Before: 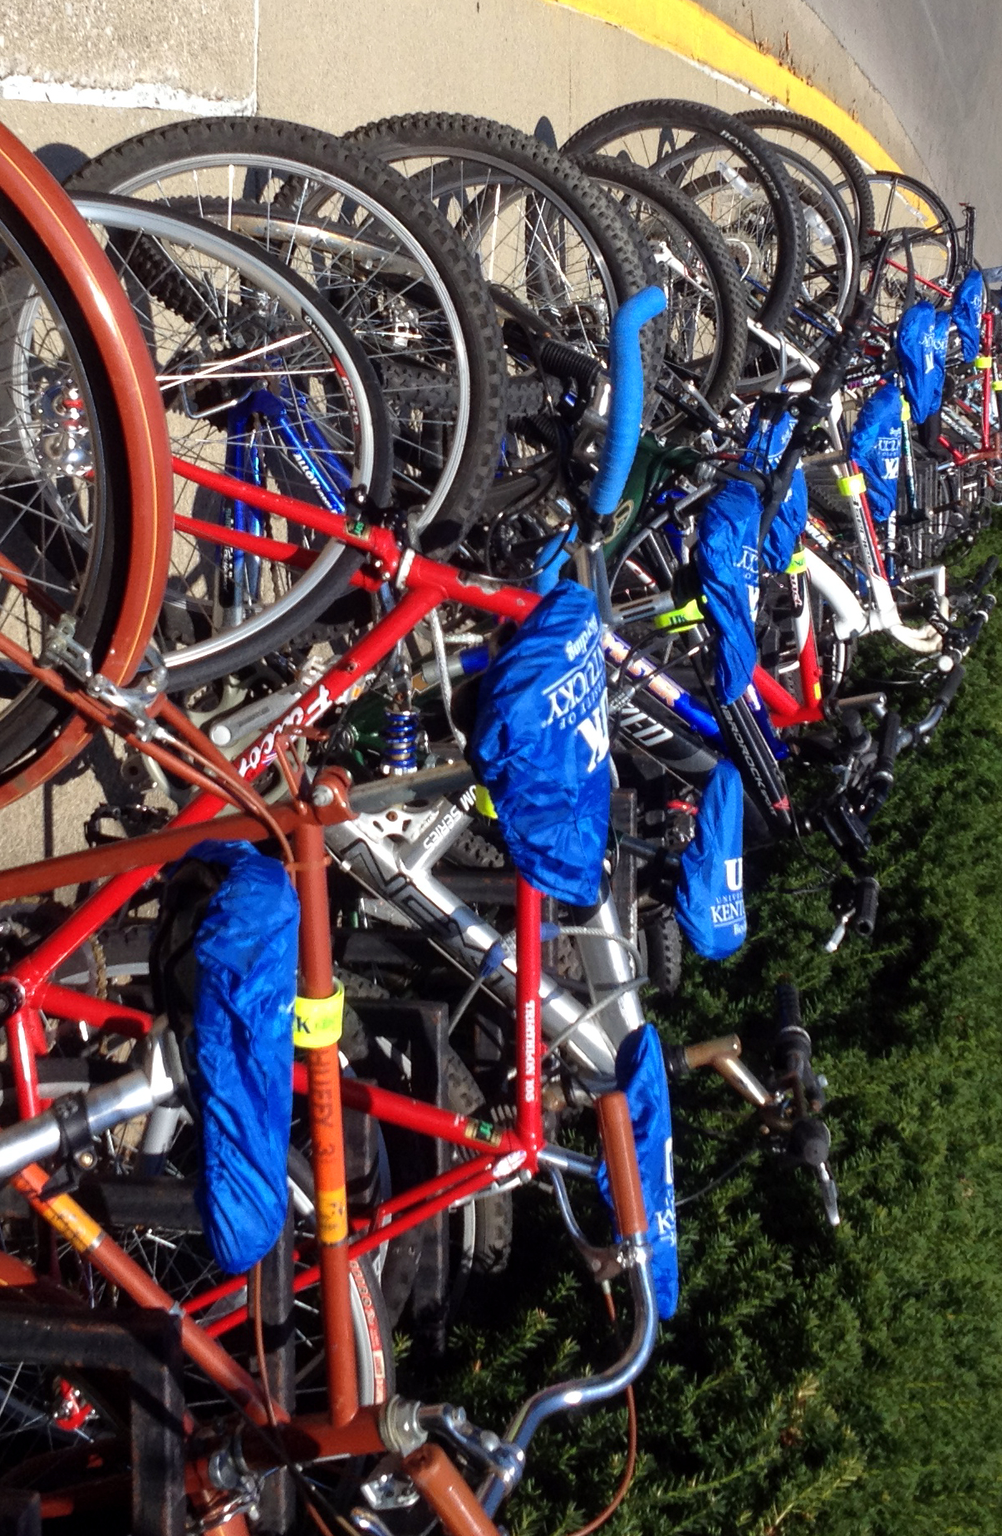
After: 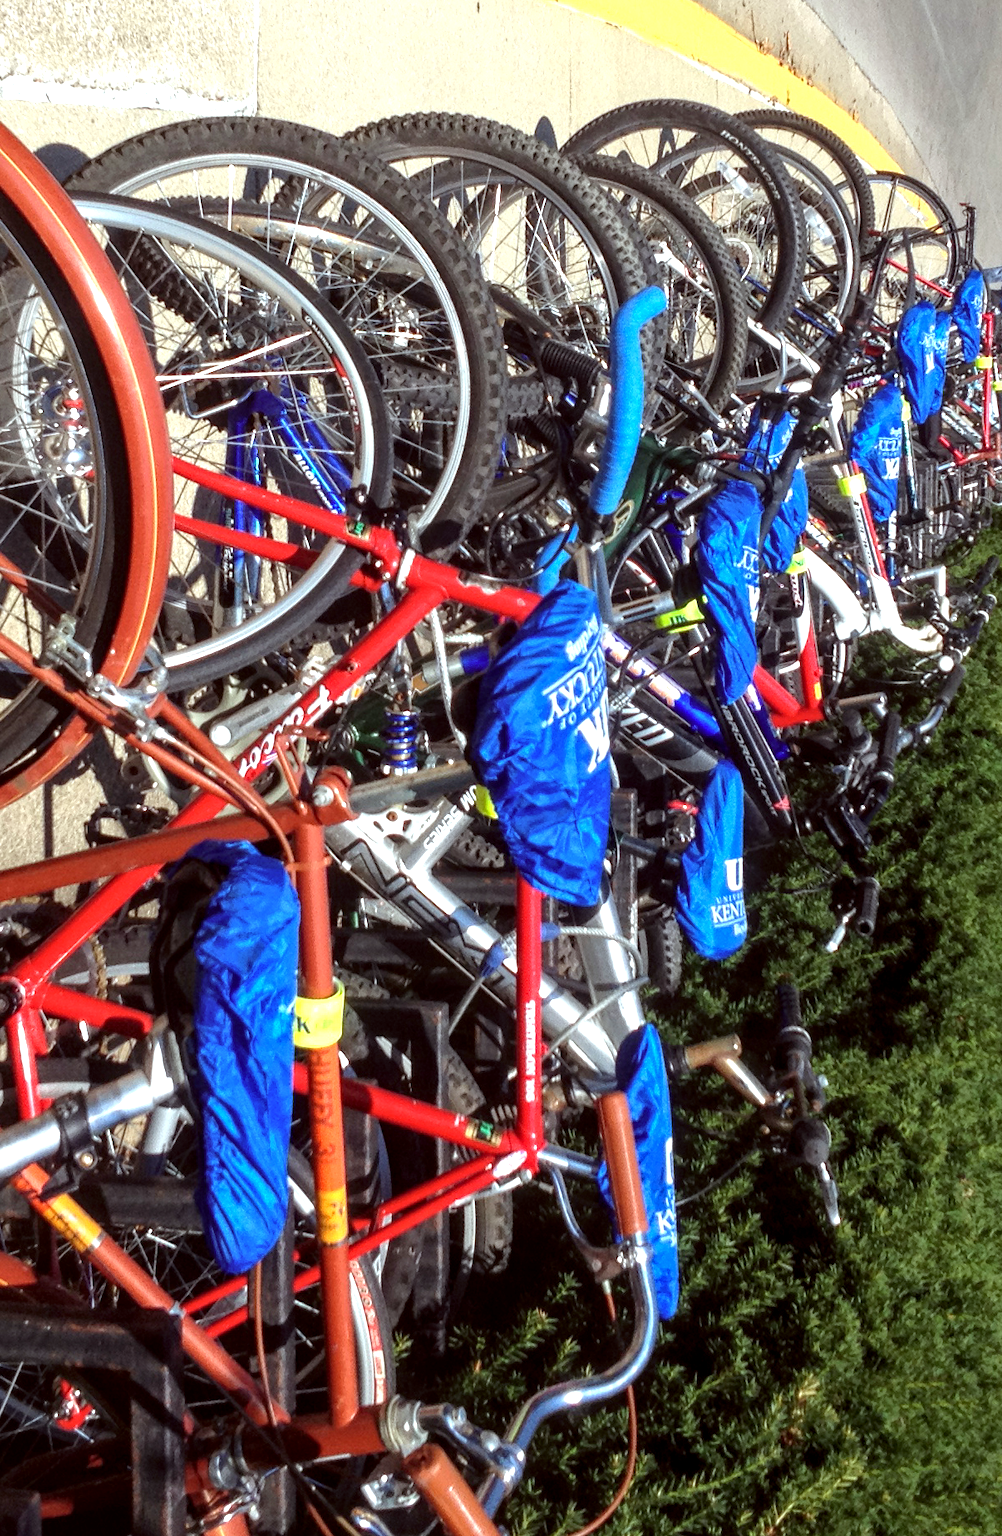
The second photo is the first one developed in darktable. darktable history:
color correction: highlights a* -4.89, highlights b* -3, shadows a* 3.84, shadows b* 4.38
local contrast: on, module defaults
exposure: exposure 0.649 EV, compensate highlight preservation false
